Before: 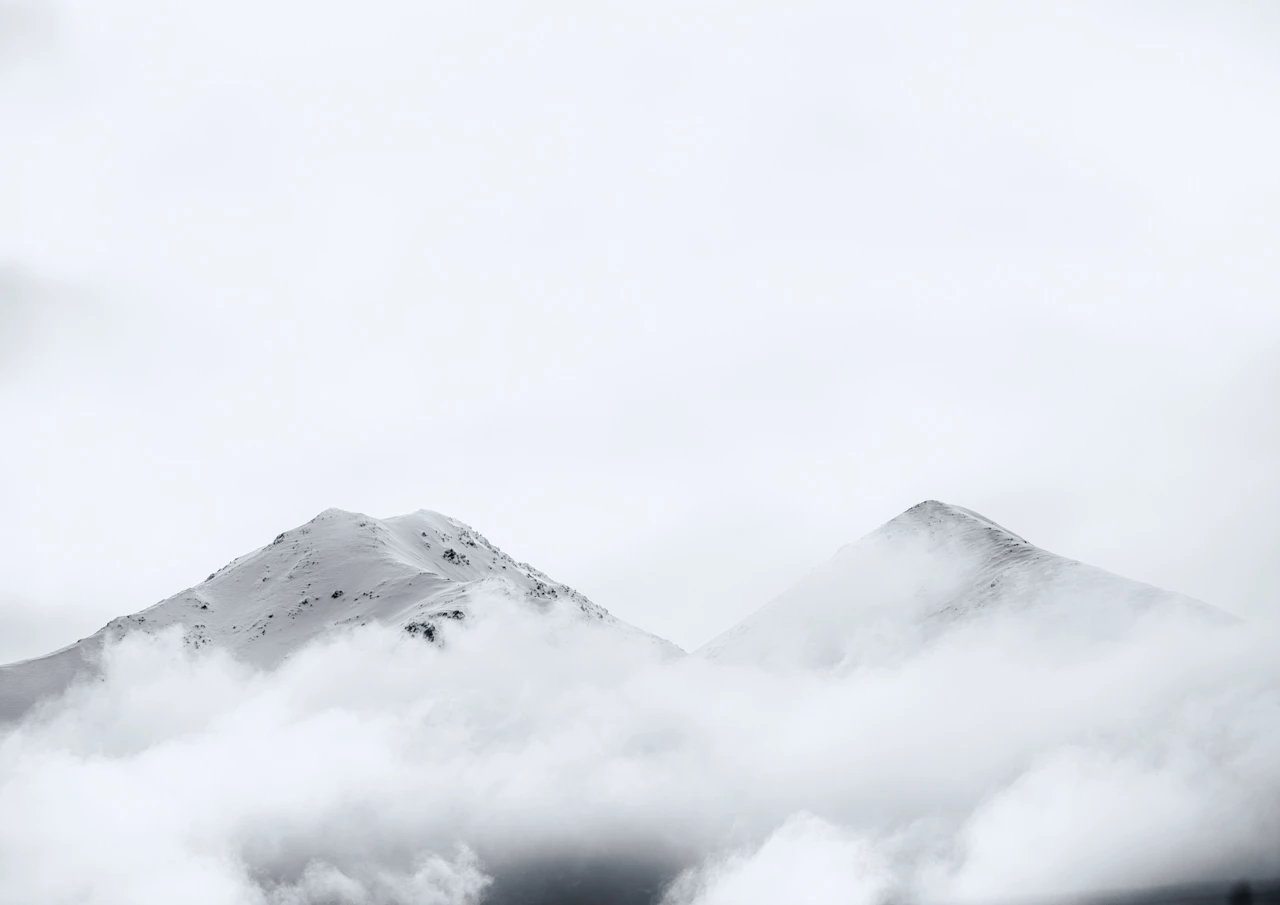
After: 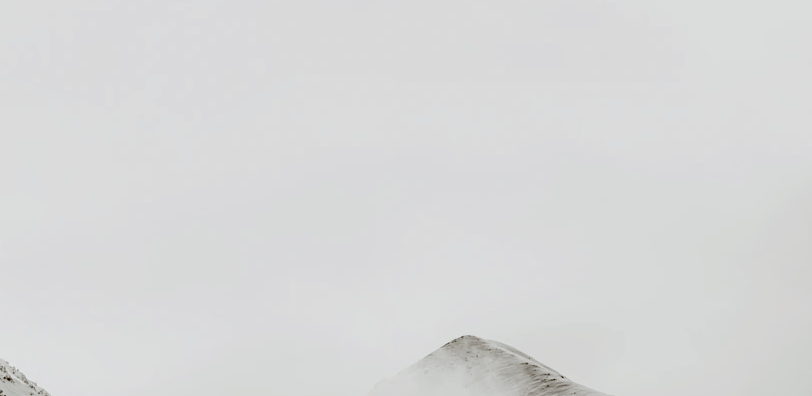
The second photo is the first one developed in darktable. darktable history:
color correction: highlights a* -0.553, highlights b* 0.171, shadows a* 5.02, shadows b* 20.42
shadows and highlights: shadows 29.25, highlights -29.54, highlights color adjustment 32.26%, low approximation 0.01, soften with gaussian
filmic rgb: black relative exposure -5.09 EV, white relative exposure 3.54 EV, hardness 3.18, contrast 1.201, highlights saturation mix -49.29%, color science v6 (2022)
crop: left 36.241%, top 18.287%, right 0.316%, bottom 37.943%
